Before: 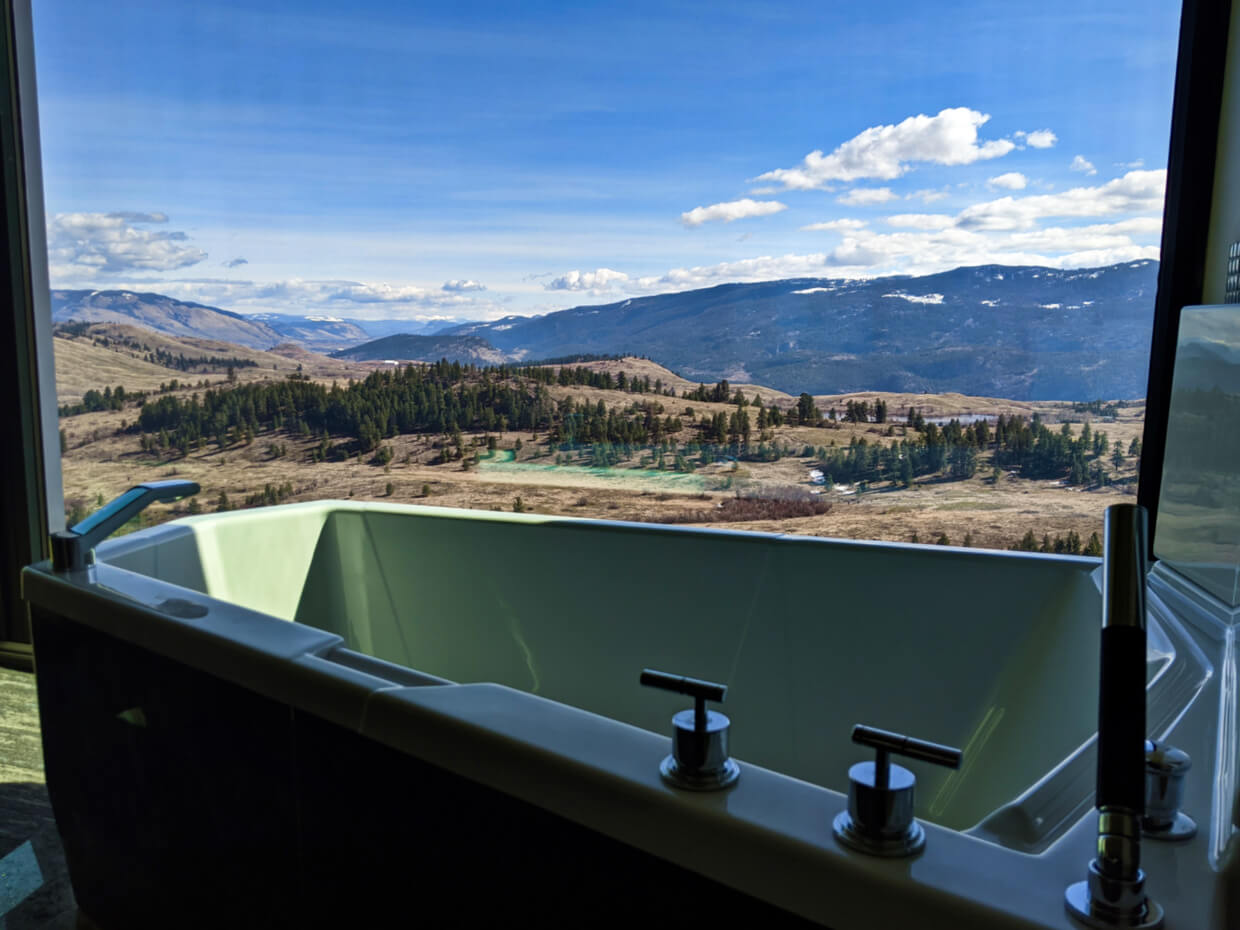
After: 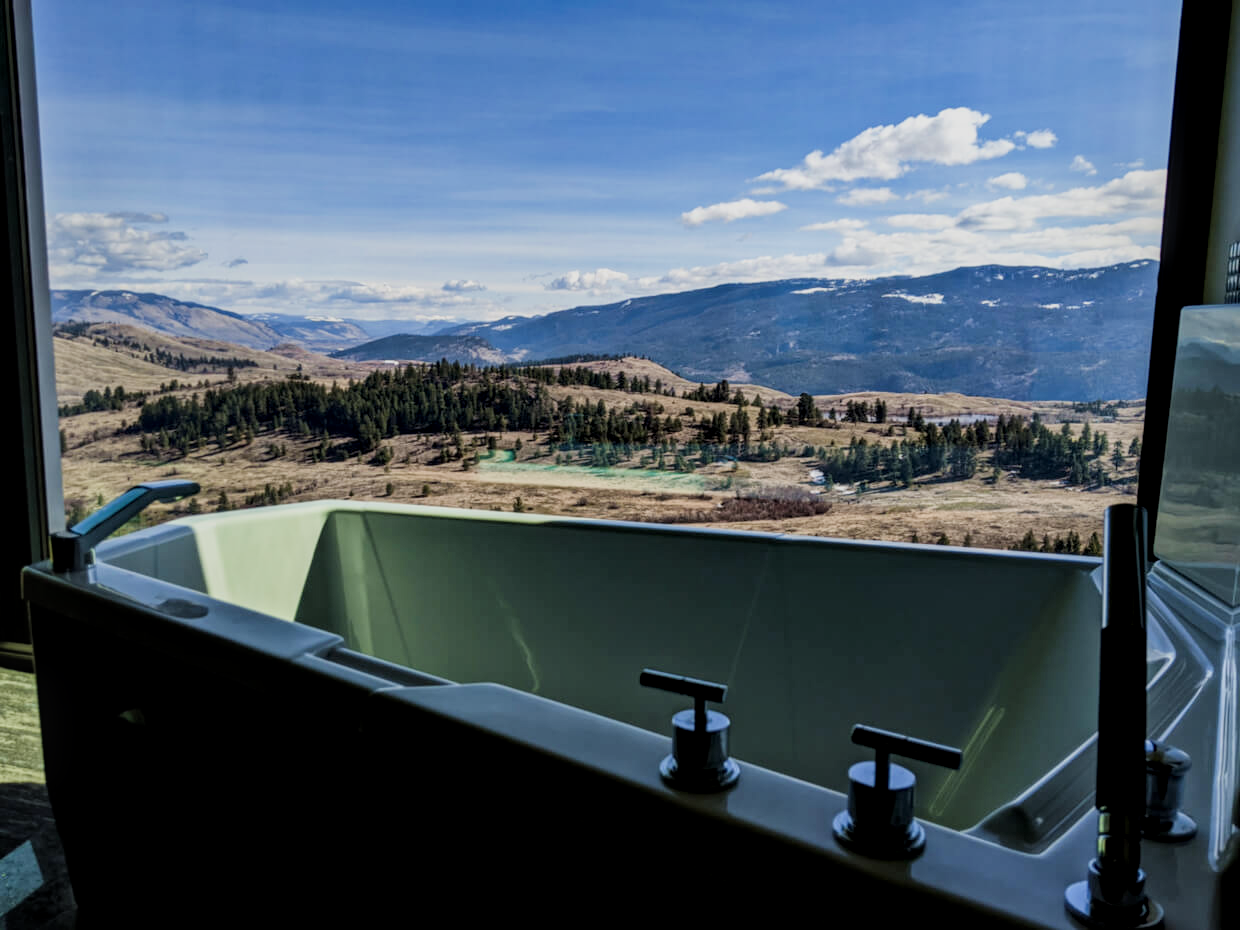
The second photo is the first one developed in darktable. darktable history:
local contrast: detail 130%
filmic rgb: black relative exposure -7.65 EV, white relative exposure 4.56 EV, hardness 3.61, contrast 1.061, iterations of high-quality reconstruction 0
